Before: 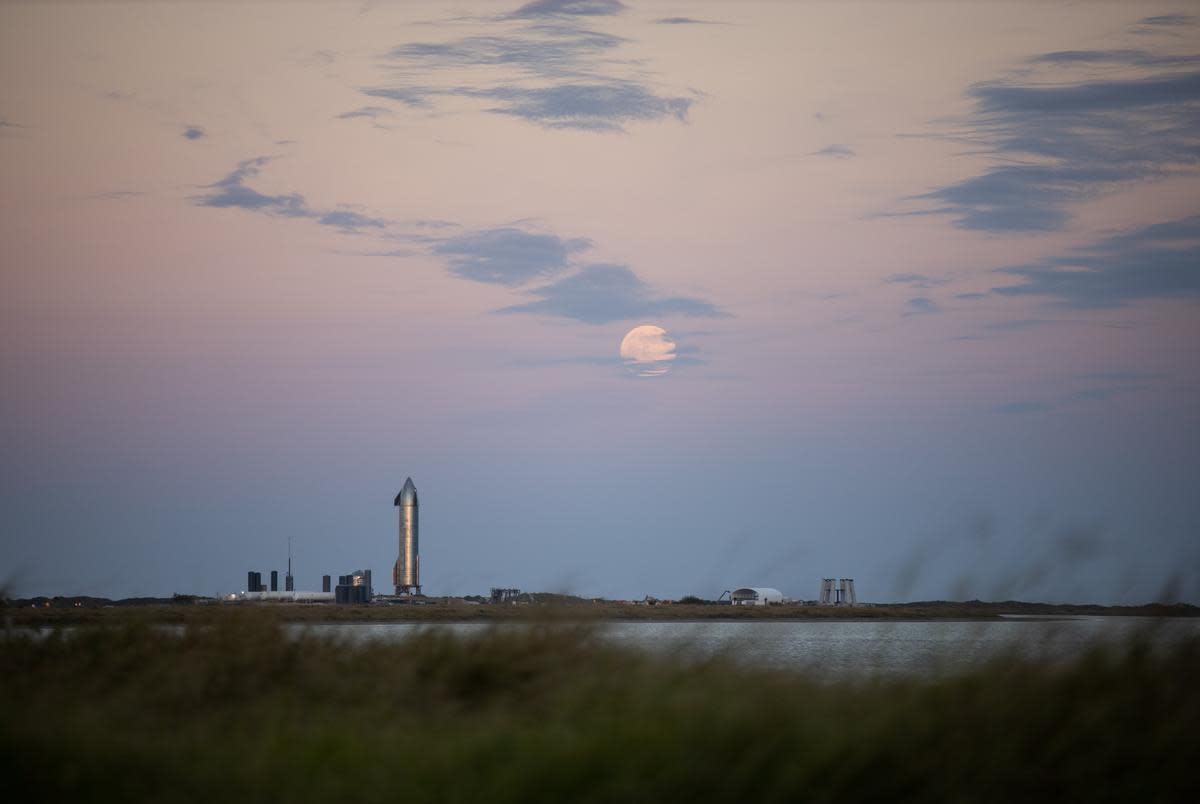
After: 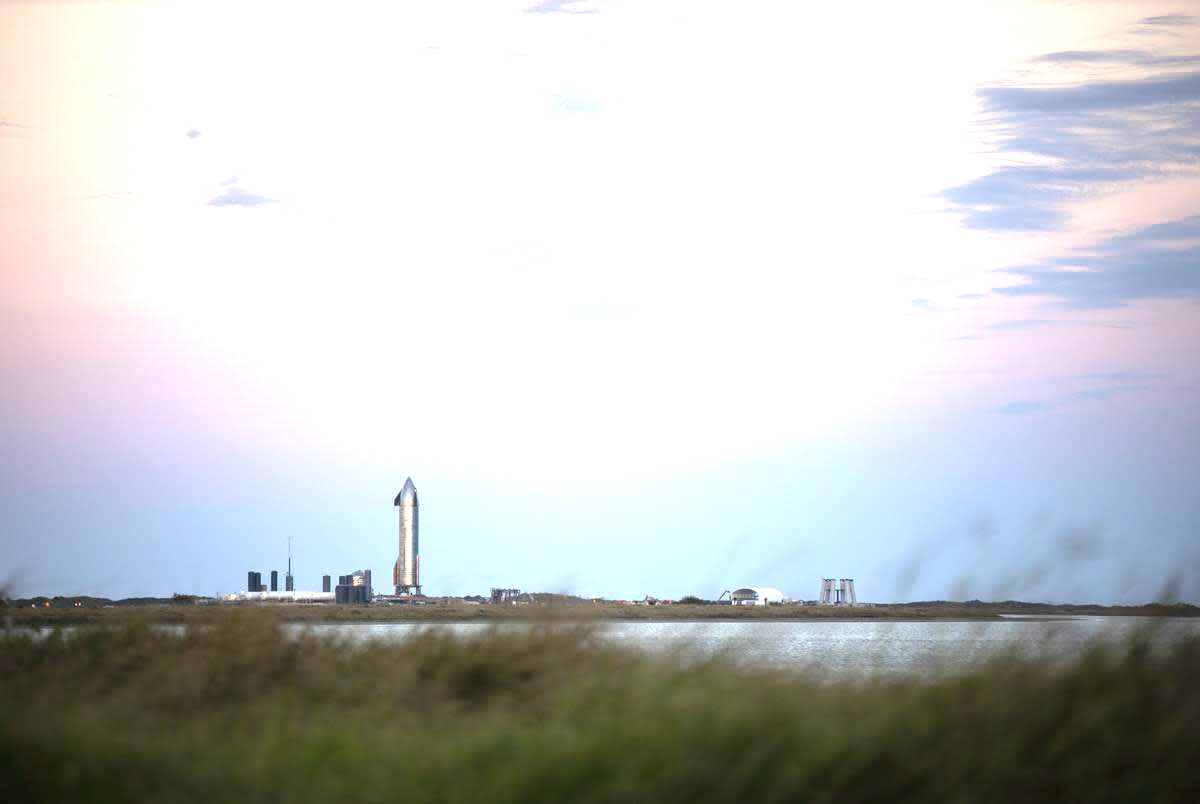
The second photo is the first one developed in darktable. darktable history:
exposure: black level correction 0, exposure 1.998 EV, compensate highlight preservation false
color zones: curves: ch1 [(0.113, 0.438) (0.75, 0.5)]; ch2 [(0.12, 0.526) (0.75, 0.5)]
